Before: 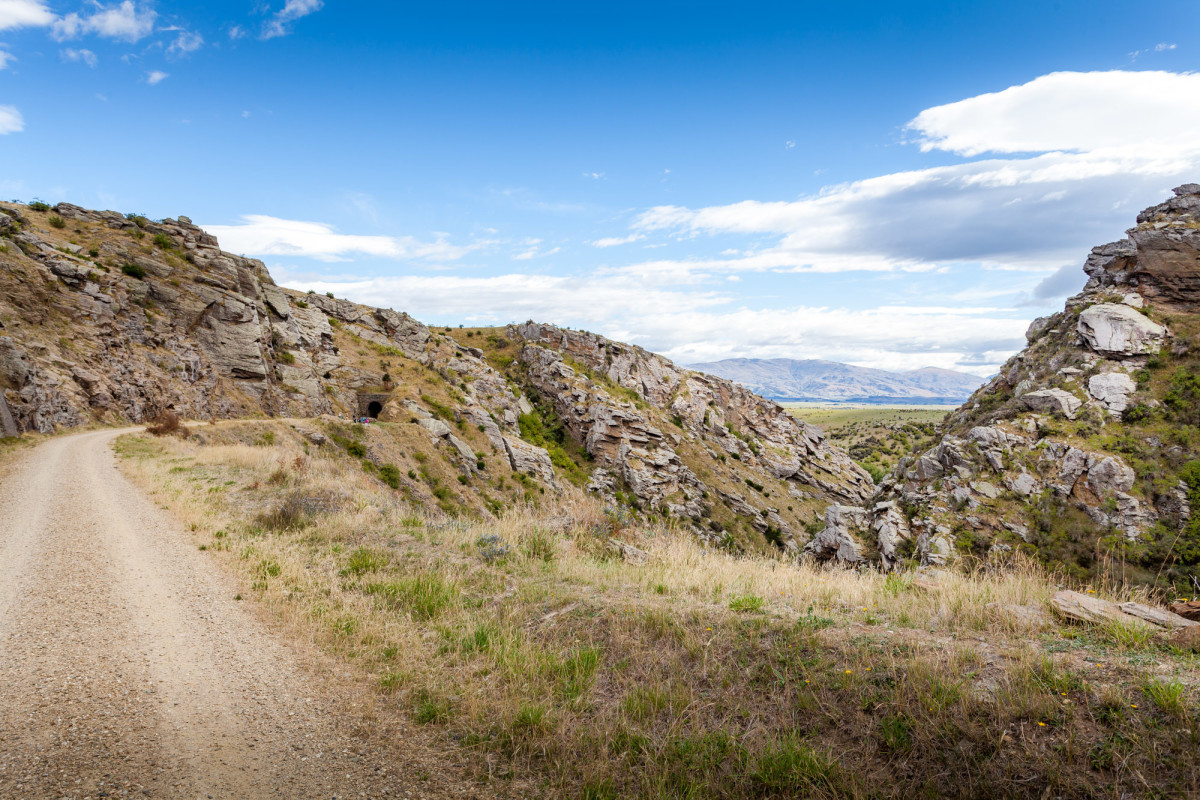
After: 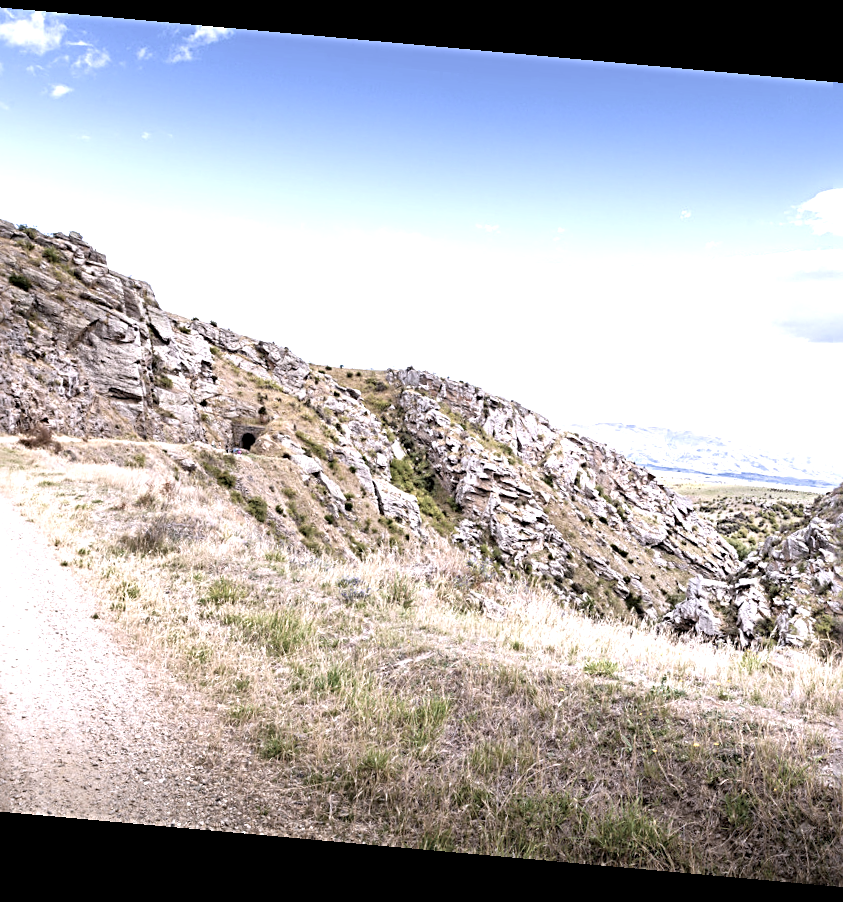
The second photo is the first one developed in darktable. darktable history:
crop and rotate: left 12.673%, right 20.66%
rotate and perspective: rotation 5.12°, automatic cropping off
white balance: red 1.042, blue 1.17
sharpen: radius 4
exposure: exposure 1 EV, compensate highlight preservation false
color correction: saturation 0.5
